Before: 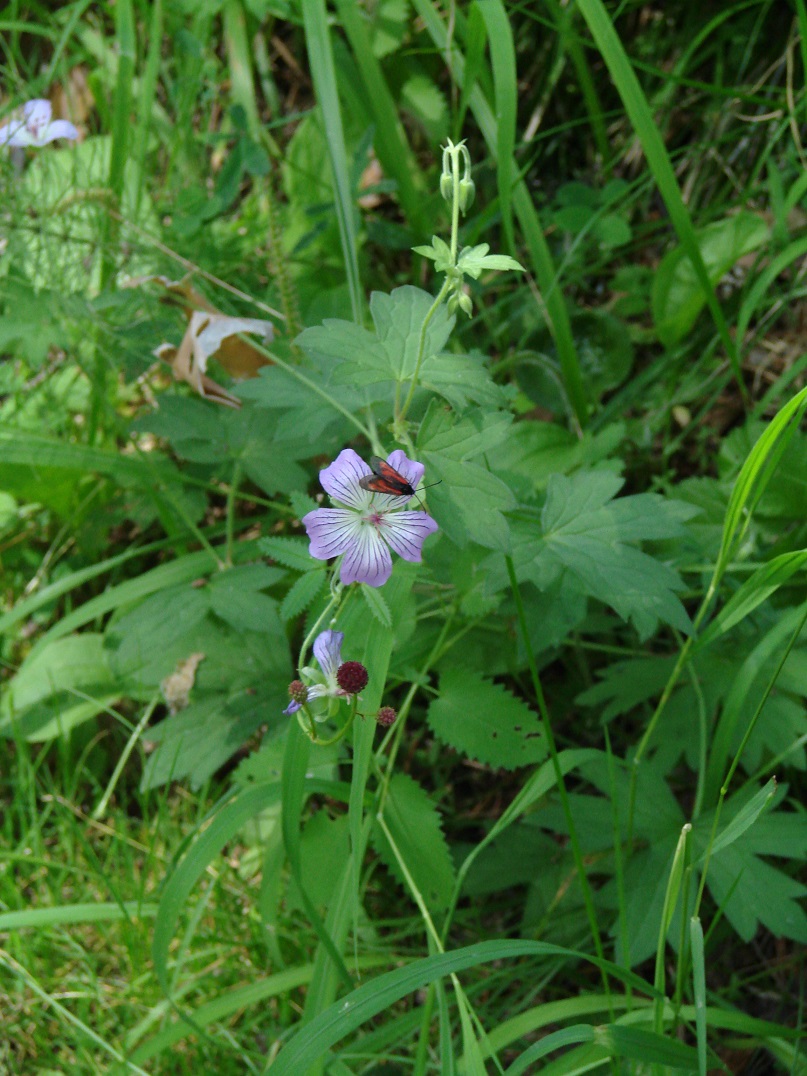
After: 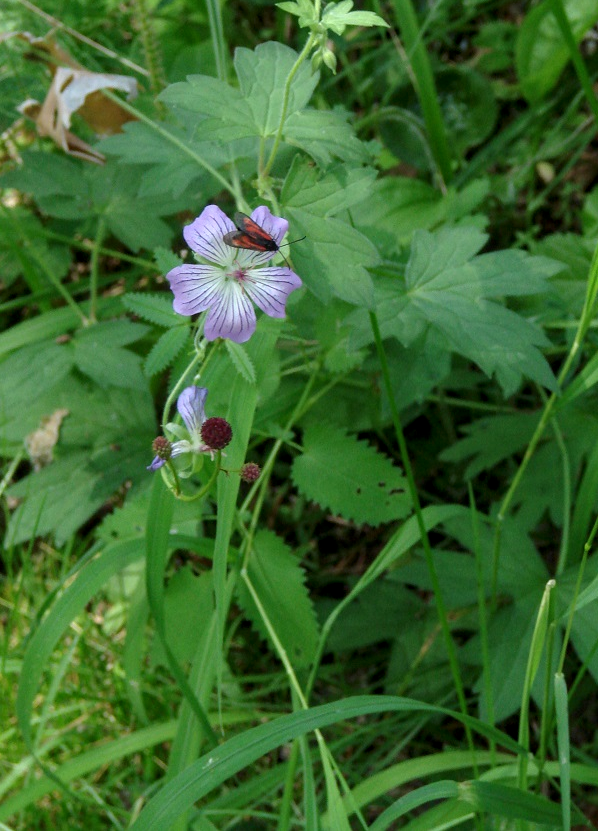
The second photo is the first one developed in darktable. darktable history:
crop: left 16.857%, top 22.719%, right 8.94%
local contrast: on, module defaults
